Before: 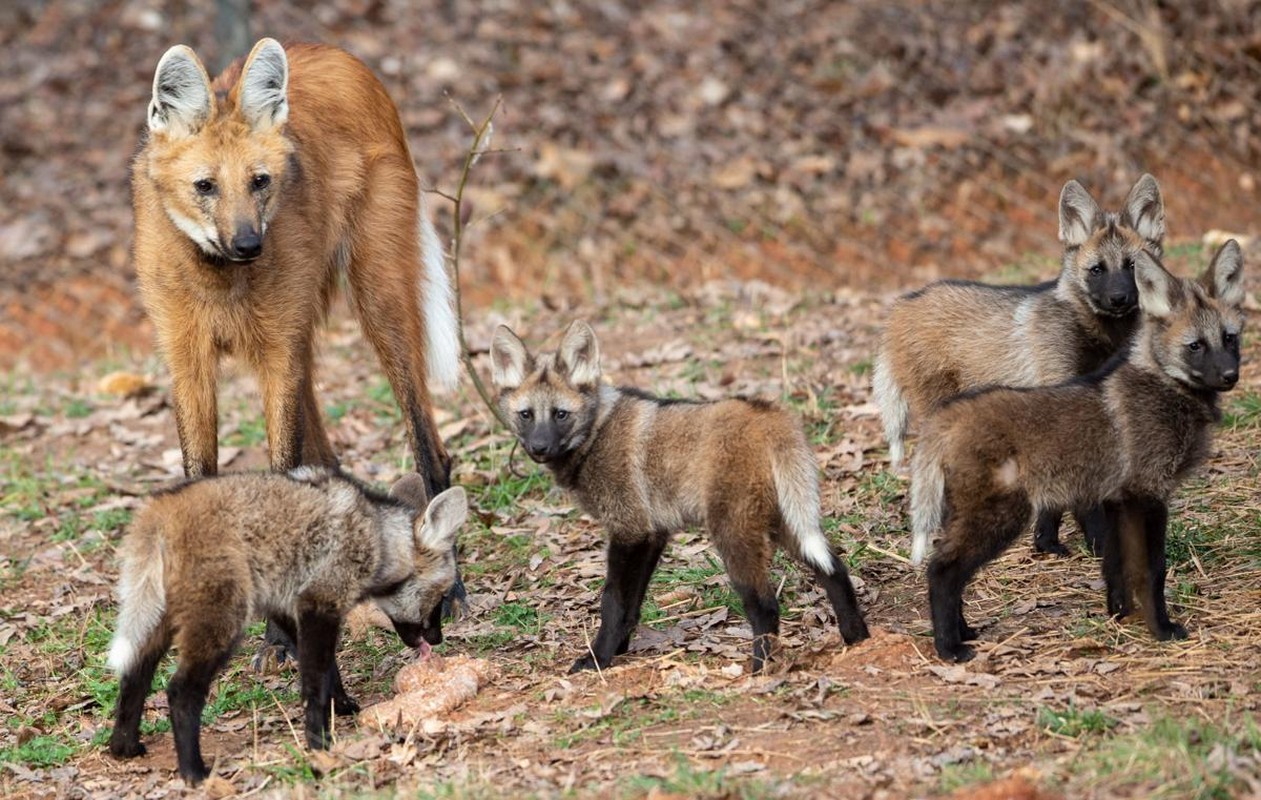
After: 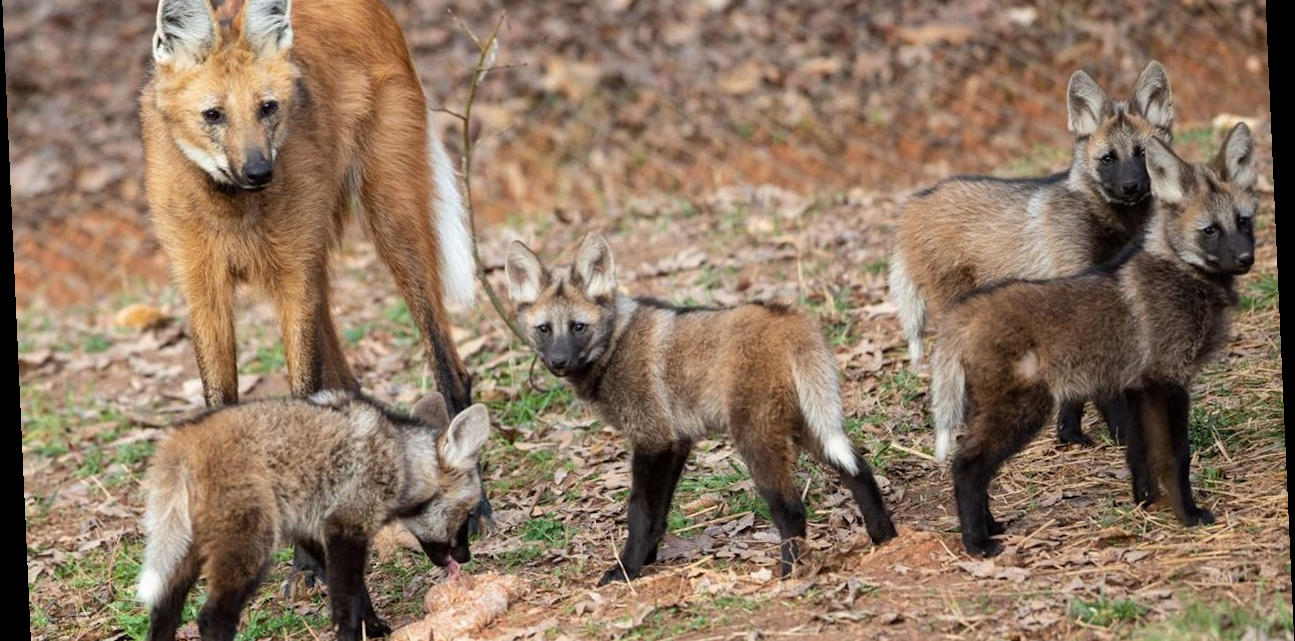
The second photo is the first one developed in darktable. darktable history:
crop: top 13.819%, bottom 11.169%
rotate and perspective: rotation -2.56°, automatic cropping off
color balance rgb: on, module defaults
